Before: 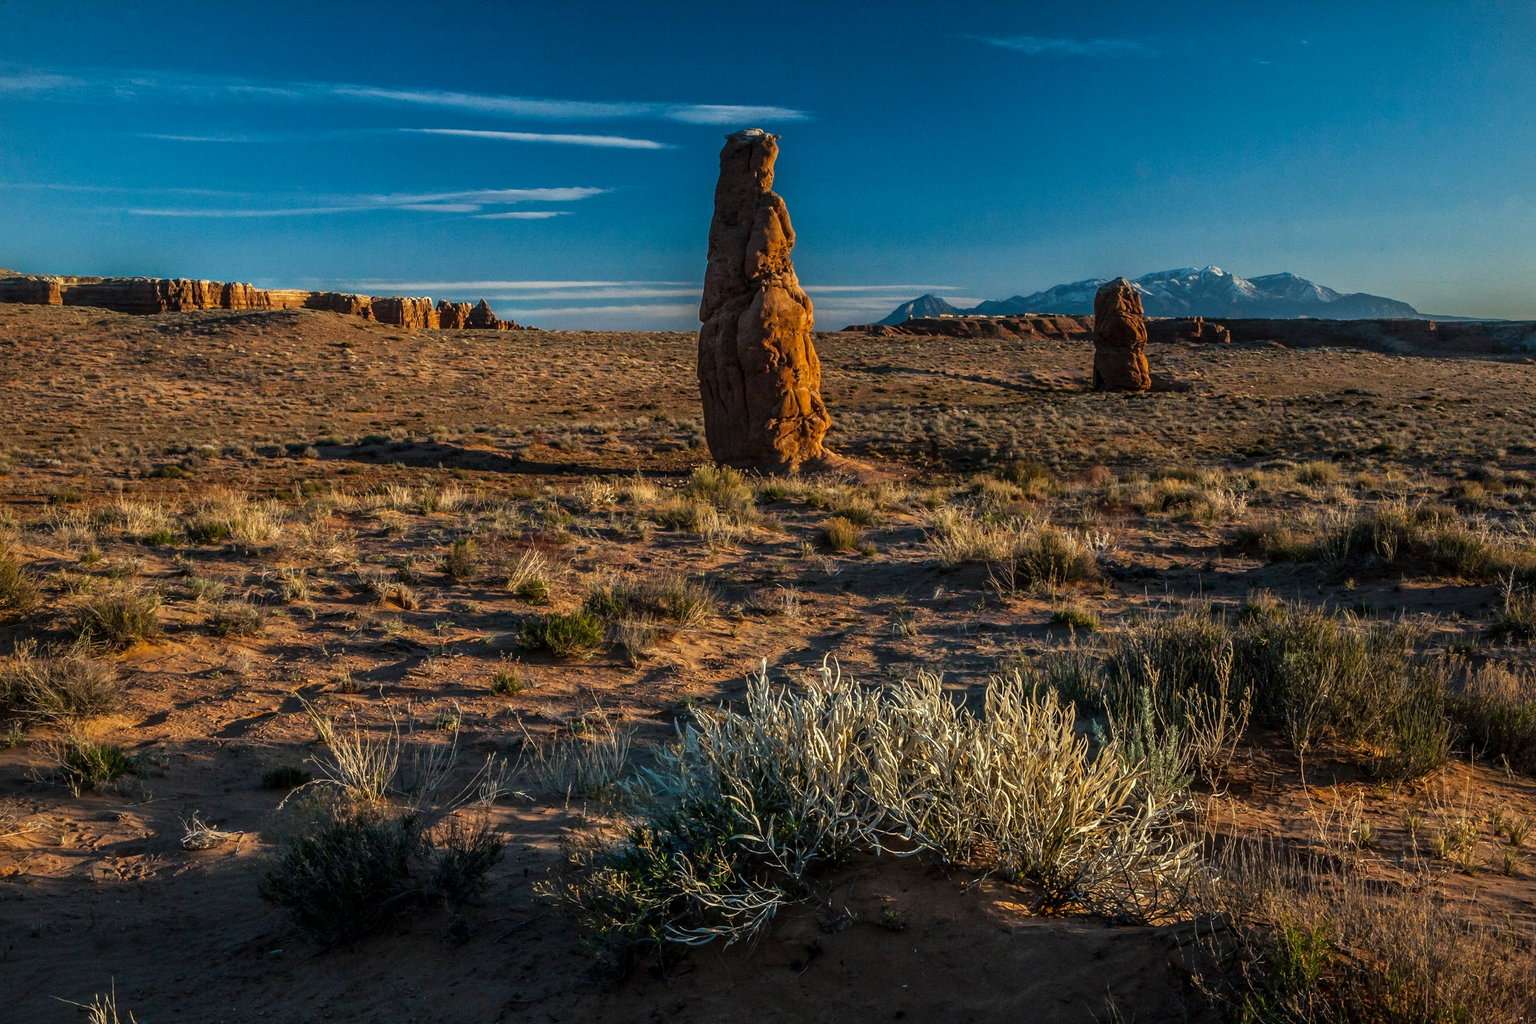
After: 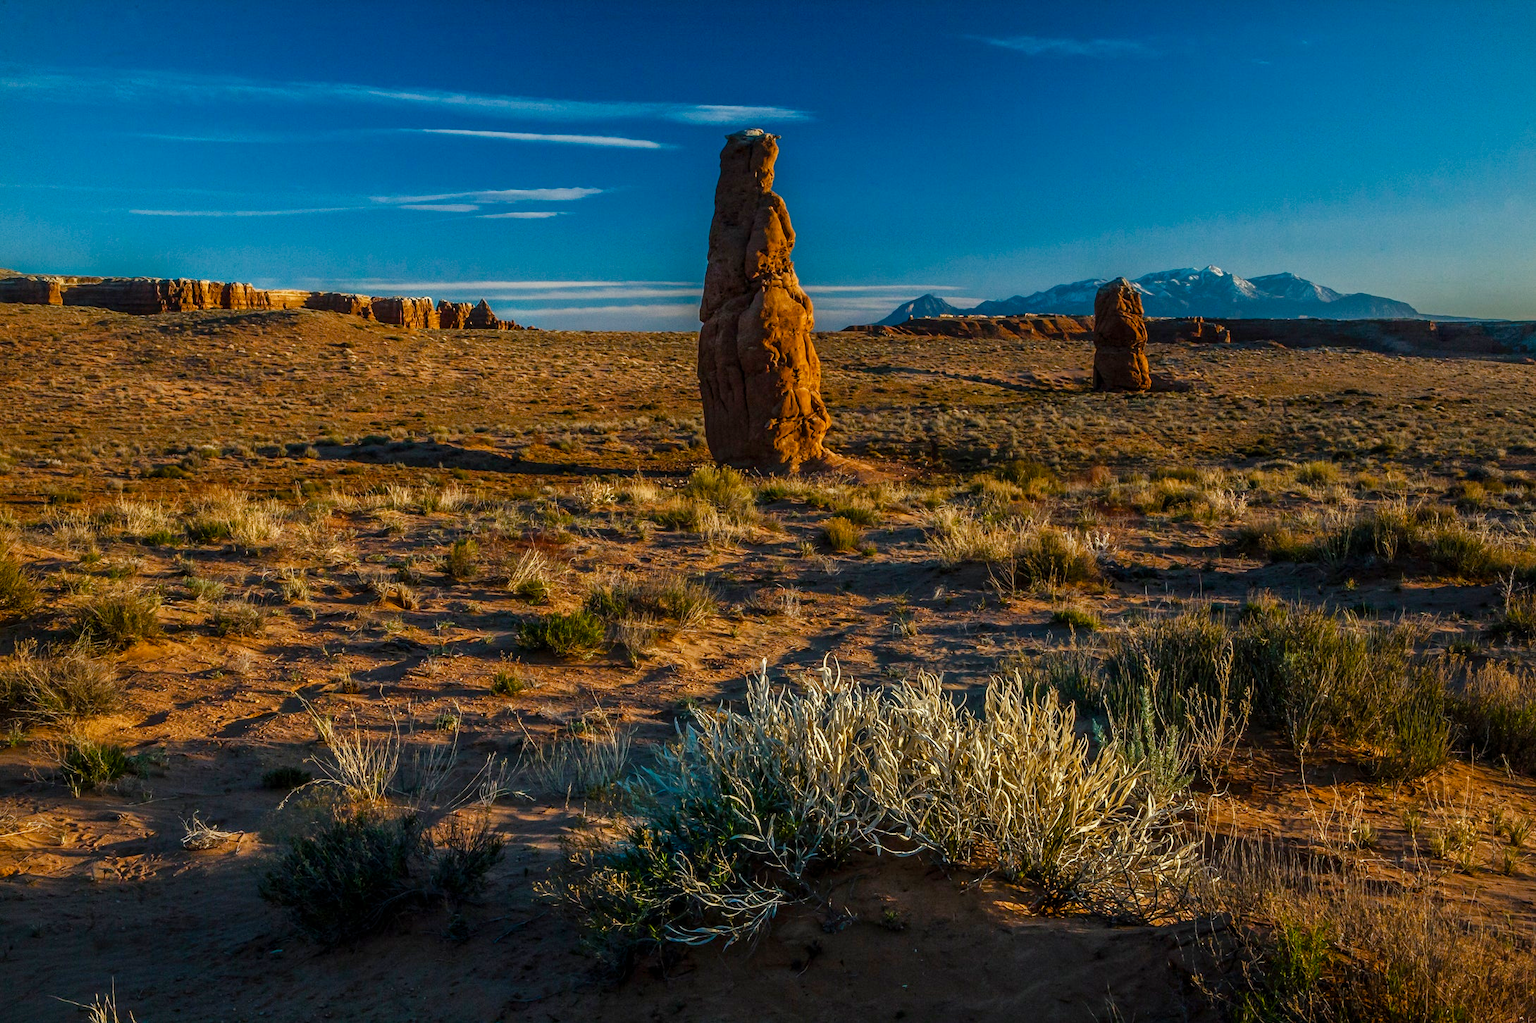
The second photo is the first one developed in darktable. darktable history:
color balance rgb: perceptual saturation grading › global saturation 20%, perceptual saturation grading › highlights -25%, perceptual saturation grading › shadows 50%
tone equalizer: on, module defaults
